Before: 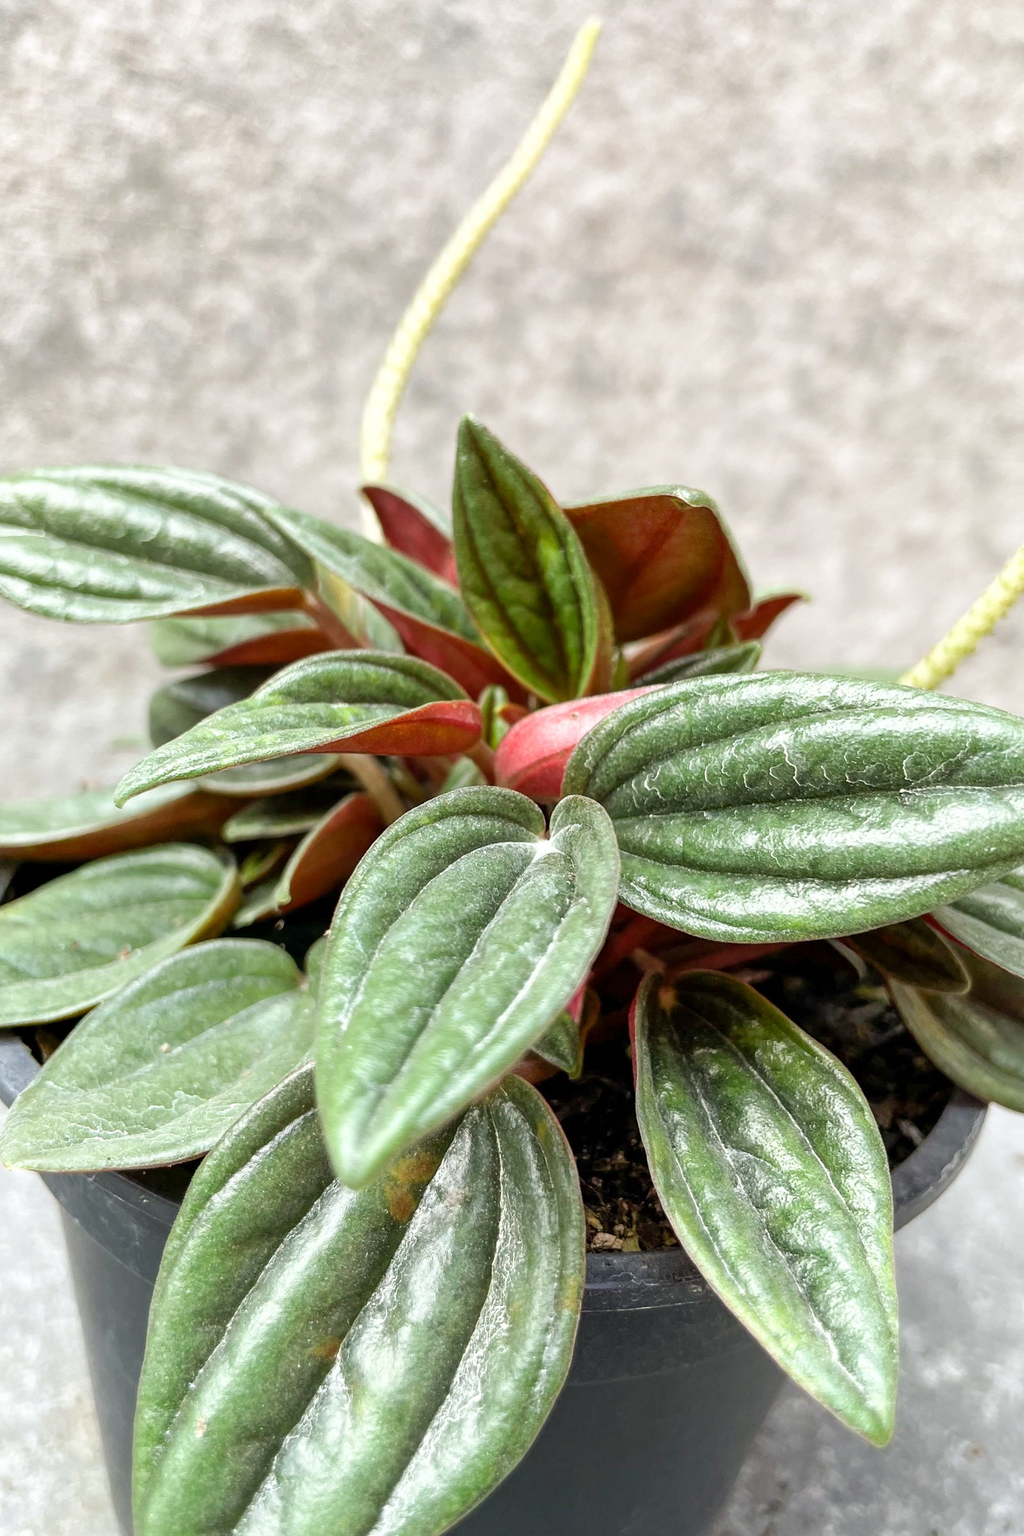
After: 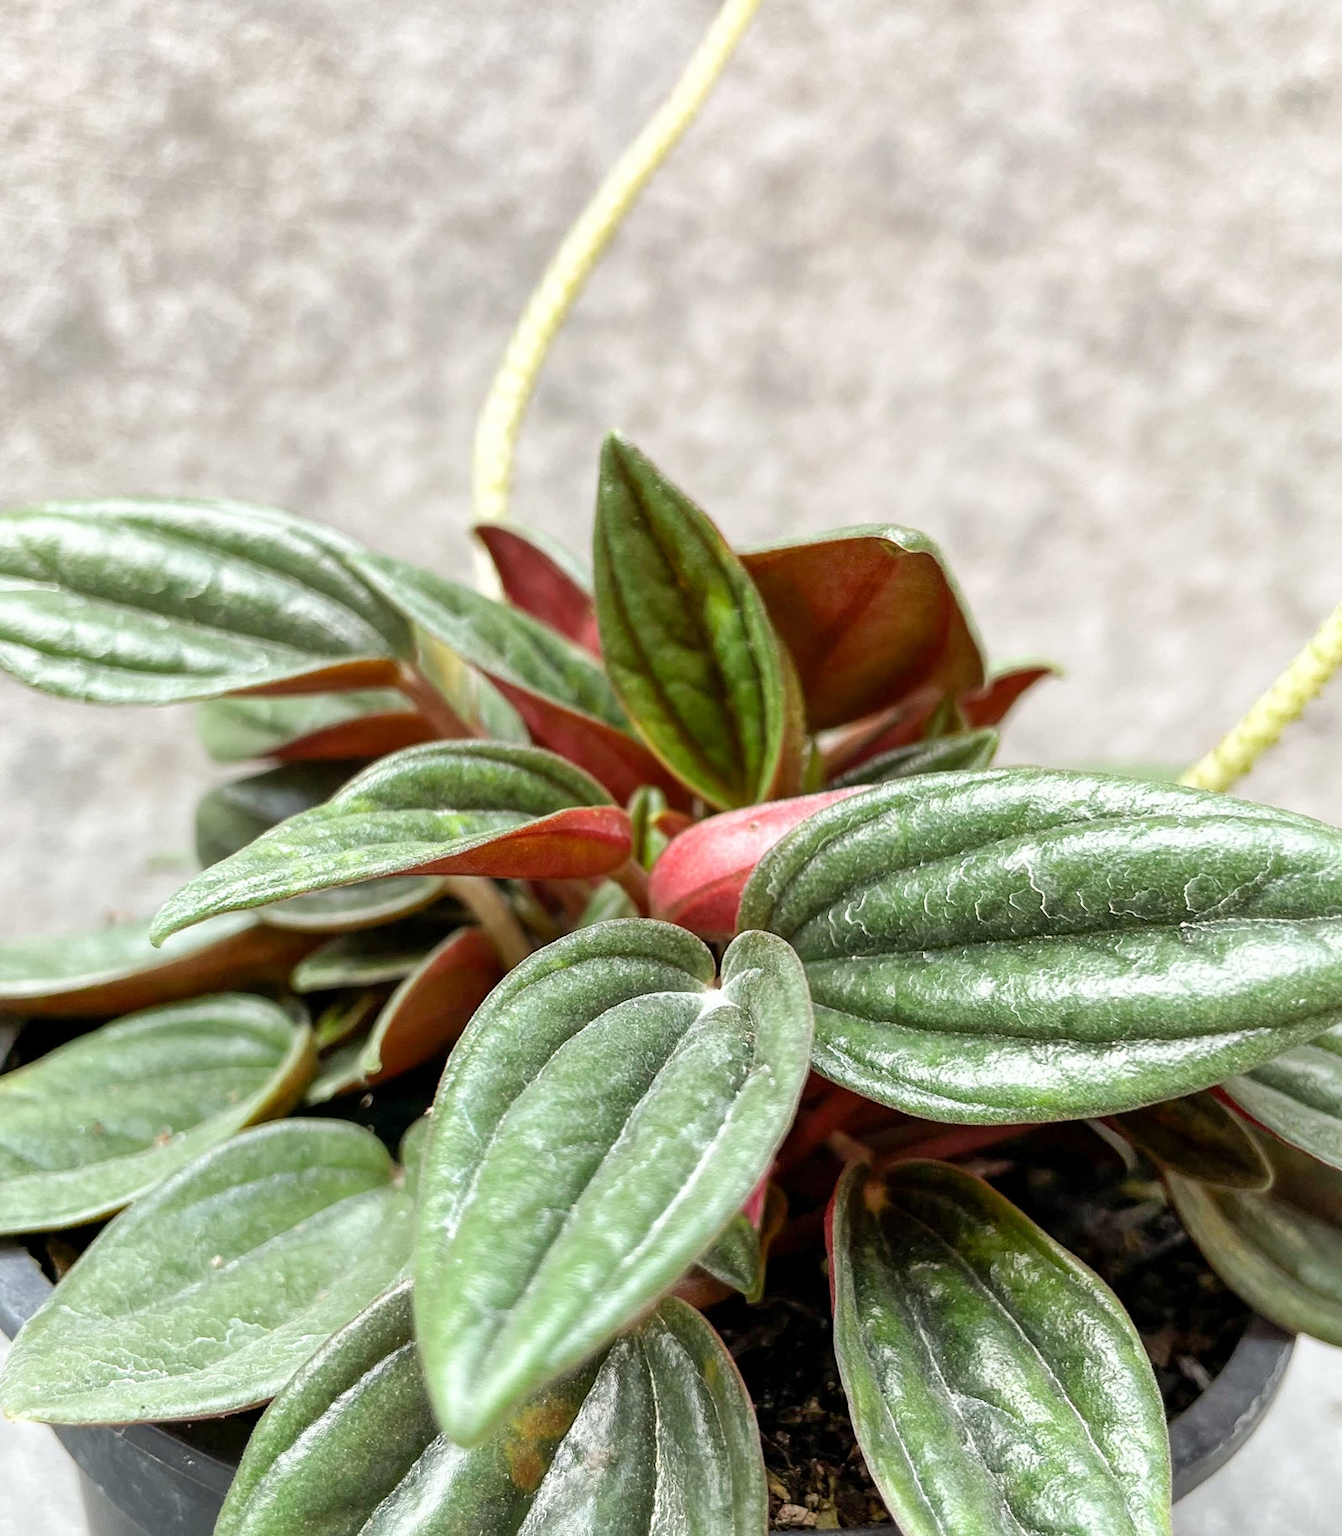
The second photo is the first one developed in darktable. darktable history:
crop: top 5.614%, bottom 18.11%
